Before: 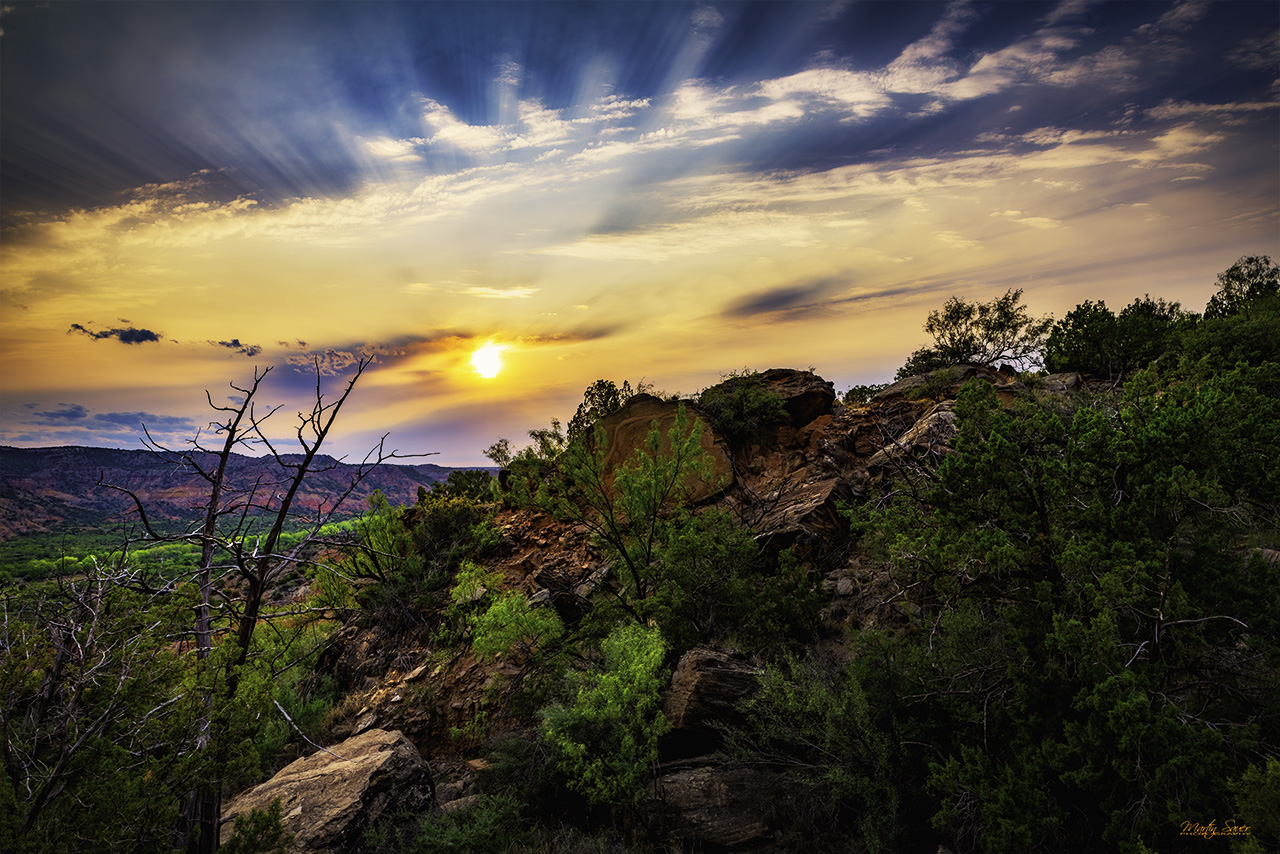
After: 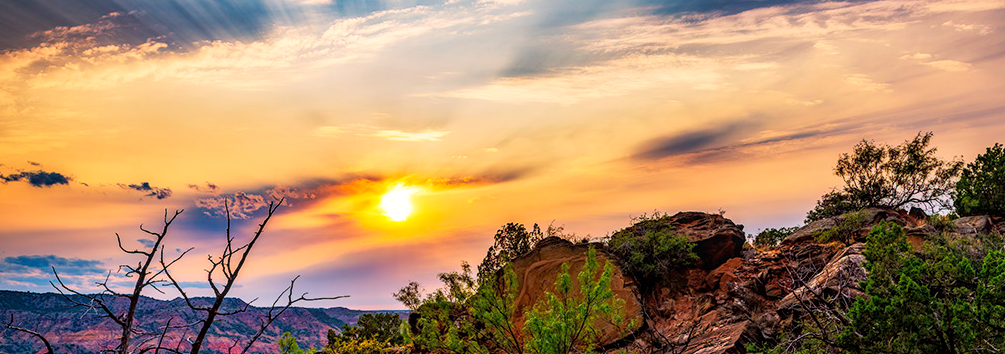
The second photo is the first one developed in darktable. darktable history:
local contrast: on, module defaults
crop: left 7.036%, top 18.398%, right 14.379%, bottom 40.043%
